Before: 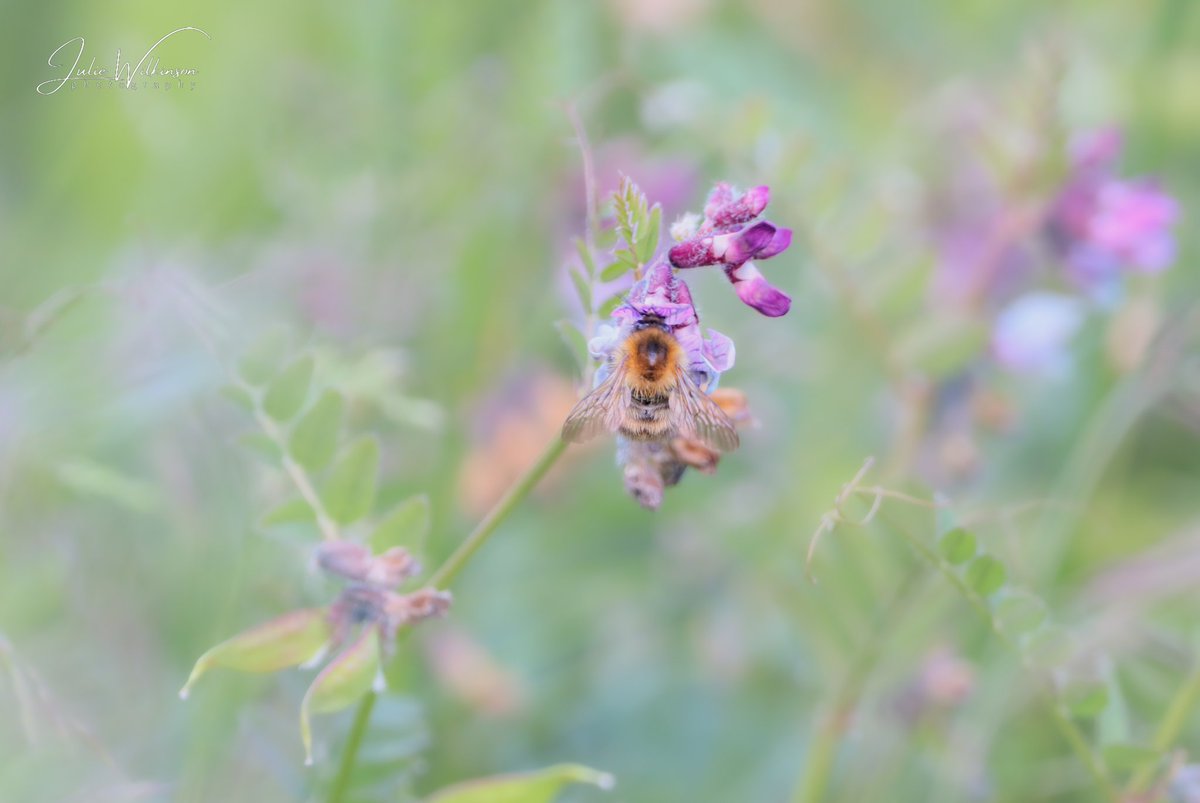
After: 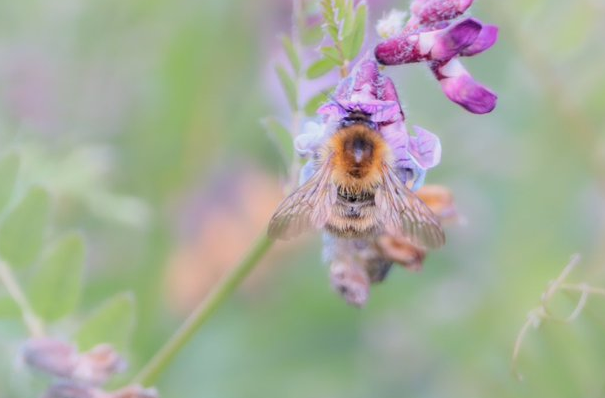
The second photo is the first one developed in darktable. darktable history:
crop: left 24.556%, top 25.318%, right 24.957%, bottom 25.043%
